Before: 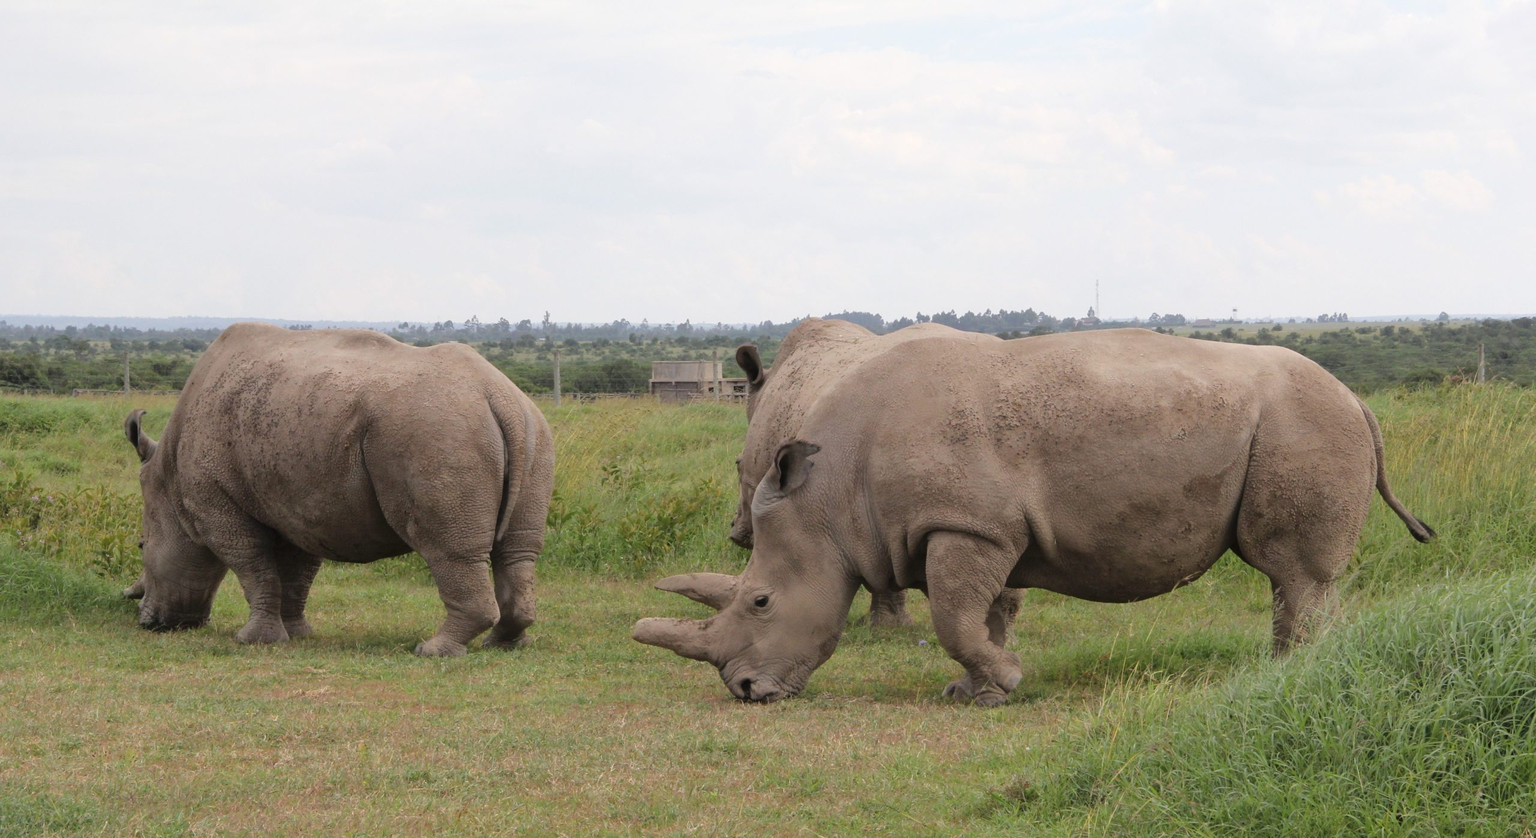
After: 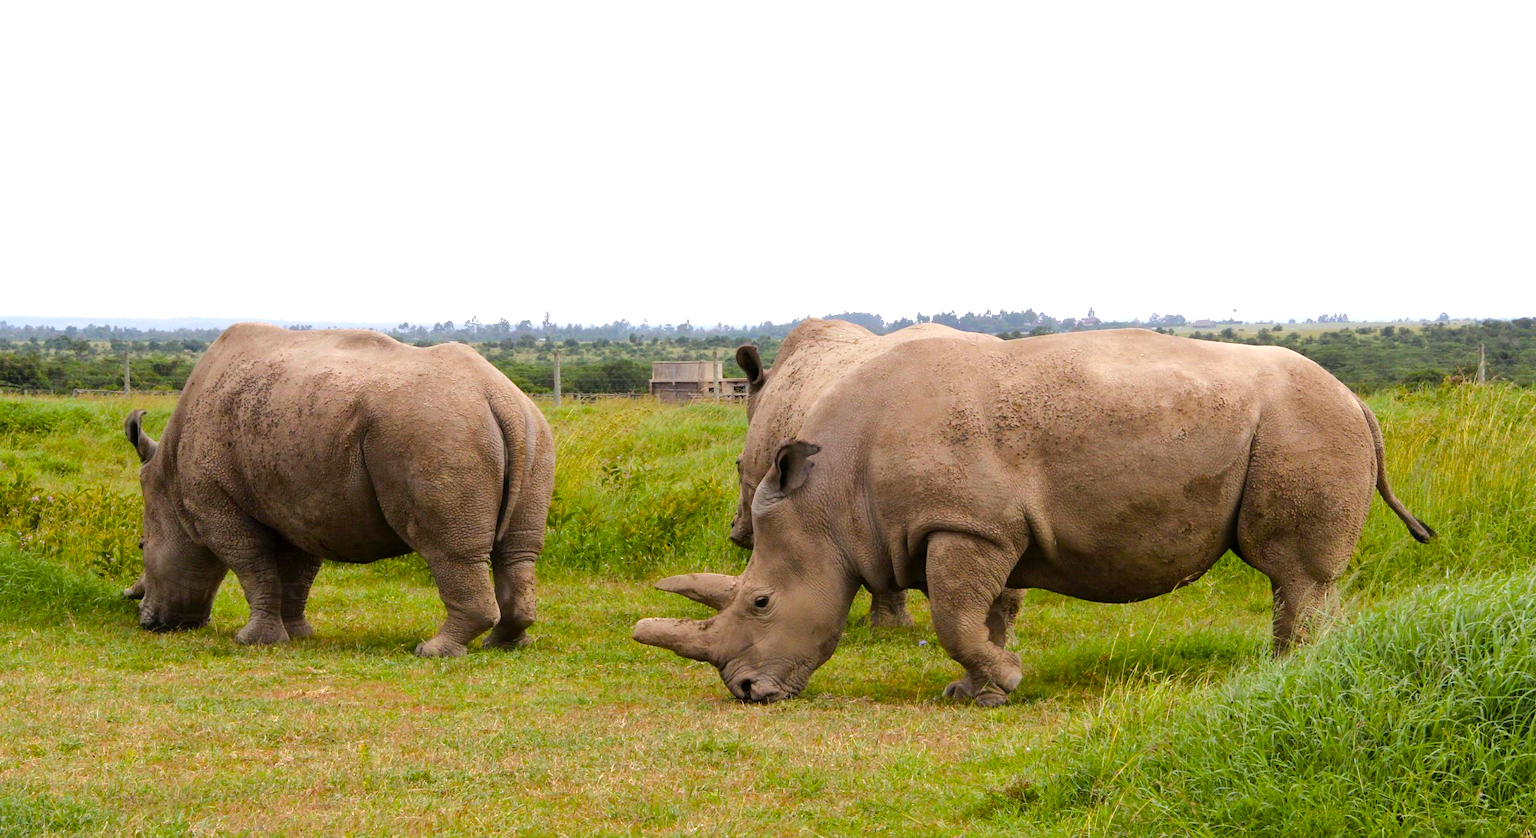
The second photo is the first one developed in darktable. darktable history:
color balance rgb: global offset › luminance -0.37%, perceptual saturation grading › highlights -17.77%, perceptual saturation grading › mid-tones 33.1%, perceptual saturation grading › shadows 50.52%, perceptual brilliance grading › highlights 20%, perceptual brilliance grading › mid-tones 20%, perceptual brilliance grading › shadows -20%, global vibrance 50%
contrast brightness saturation: saturation -0.05
